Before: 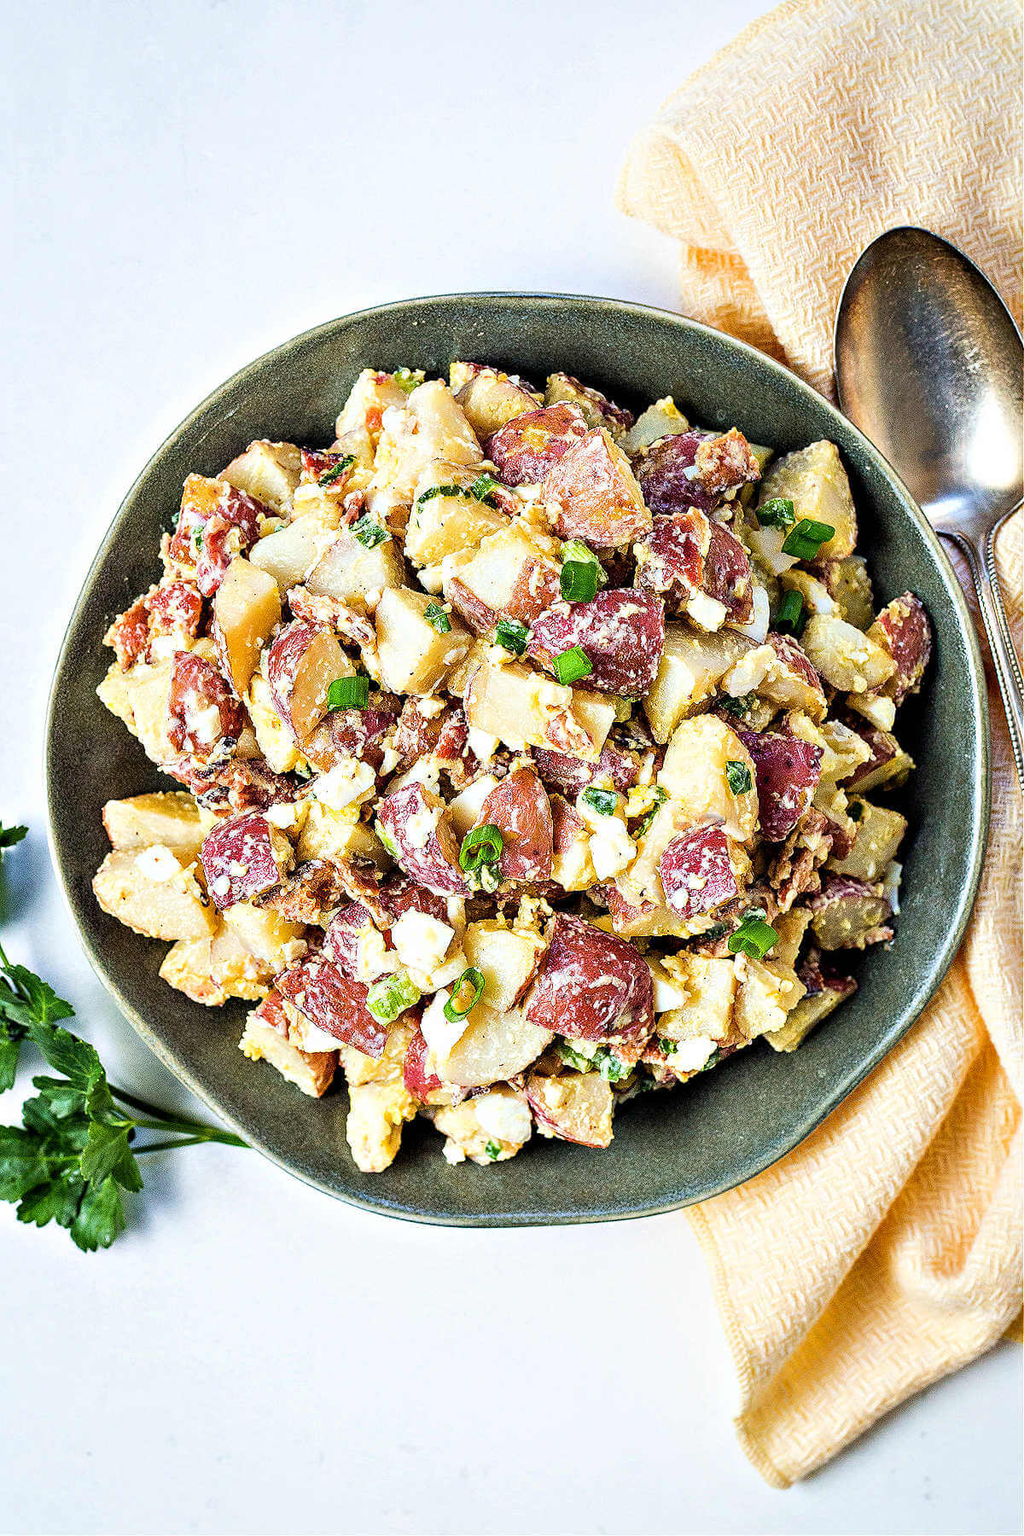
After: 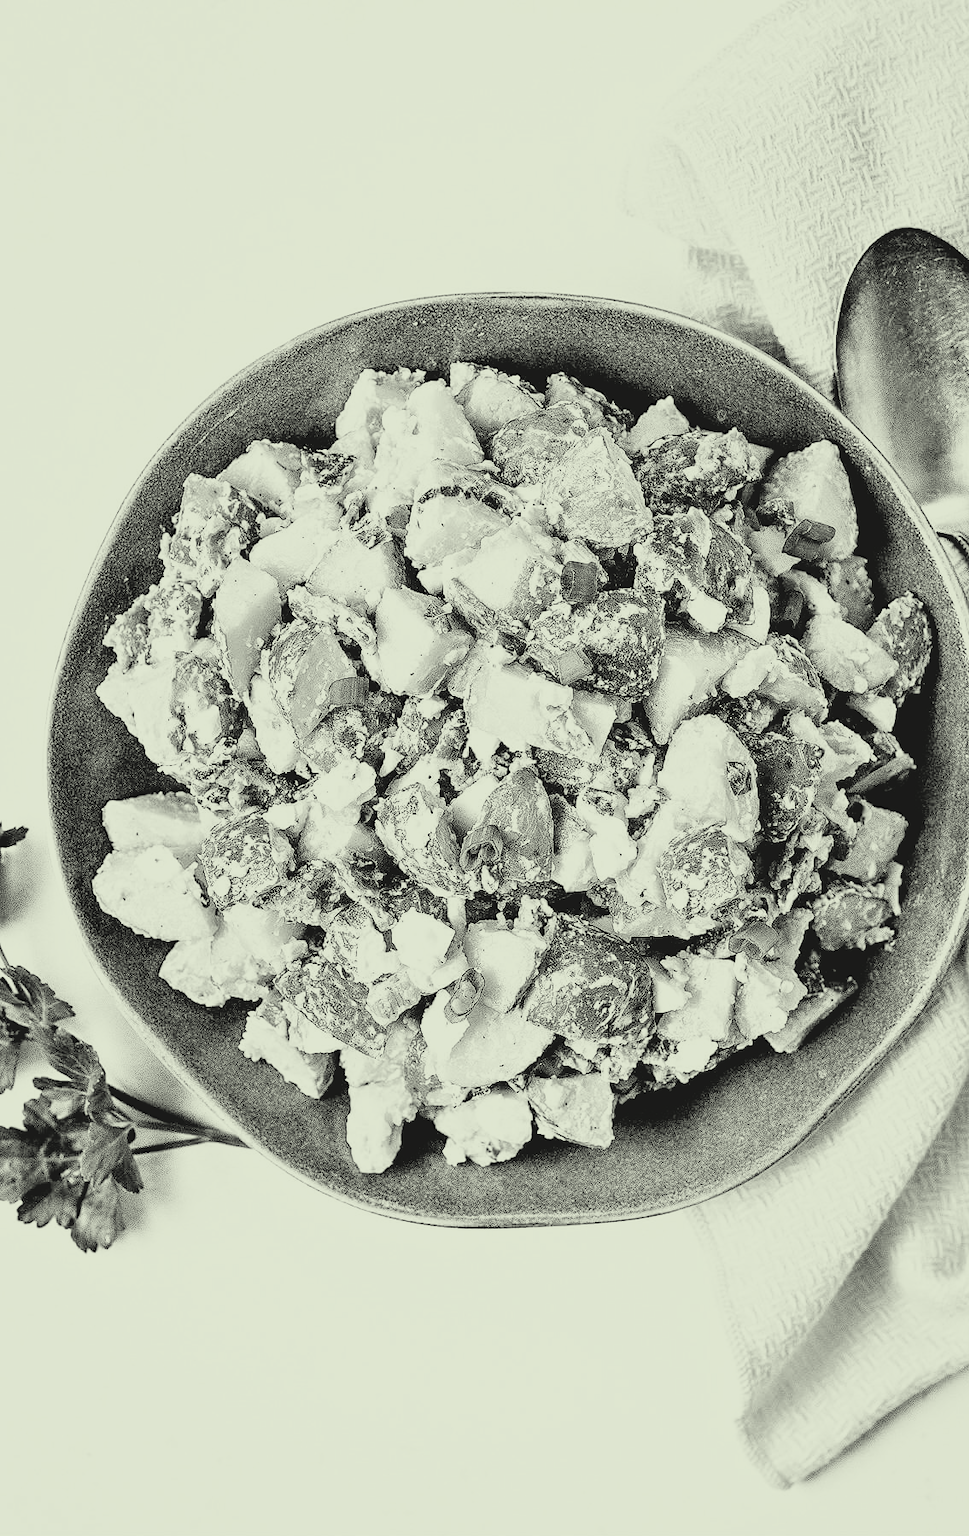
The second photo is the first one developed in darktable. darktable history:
crop and rotate: left 0%, right 5.367%
tone equalizer: mask exposure compensation -0.492 EV
contrast brightness saturation: contrast -0.182, saturation 0.186
color correction: highlights a* -5.82, highlights b* 10.67
exposure: black level correction 0, exposure 1.102 EV, compensate exposure bias true, compensate highlight preservation false
color calibration: output gray [0.253, 0.26, 0.487, 0], x 0.38, y 0.391, temperature 4089.2 K
filmic rgb: black relative exposure -5.04 EV, white relative exposure 3.97 EV, hardness 2.88, contrast 1.299, highlights saturation mix -28.98%
